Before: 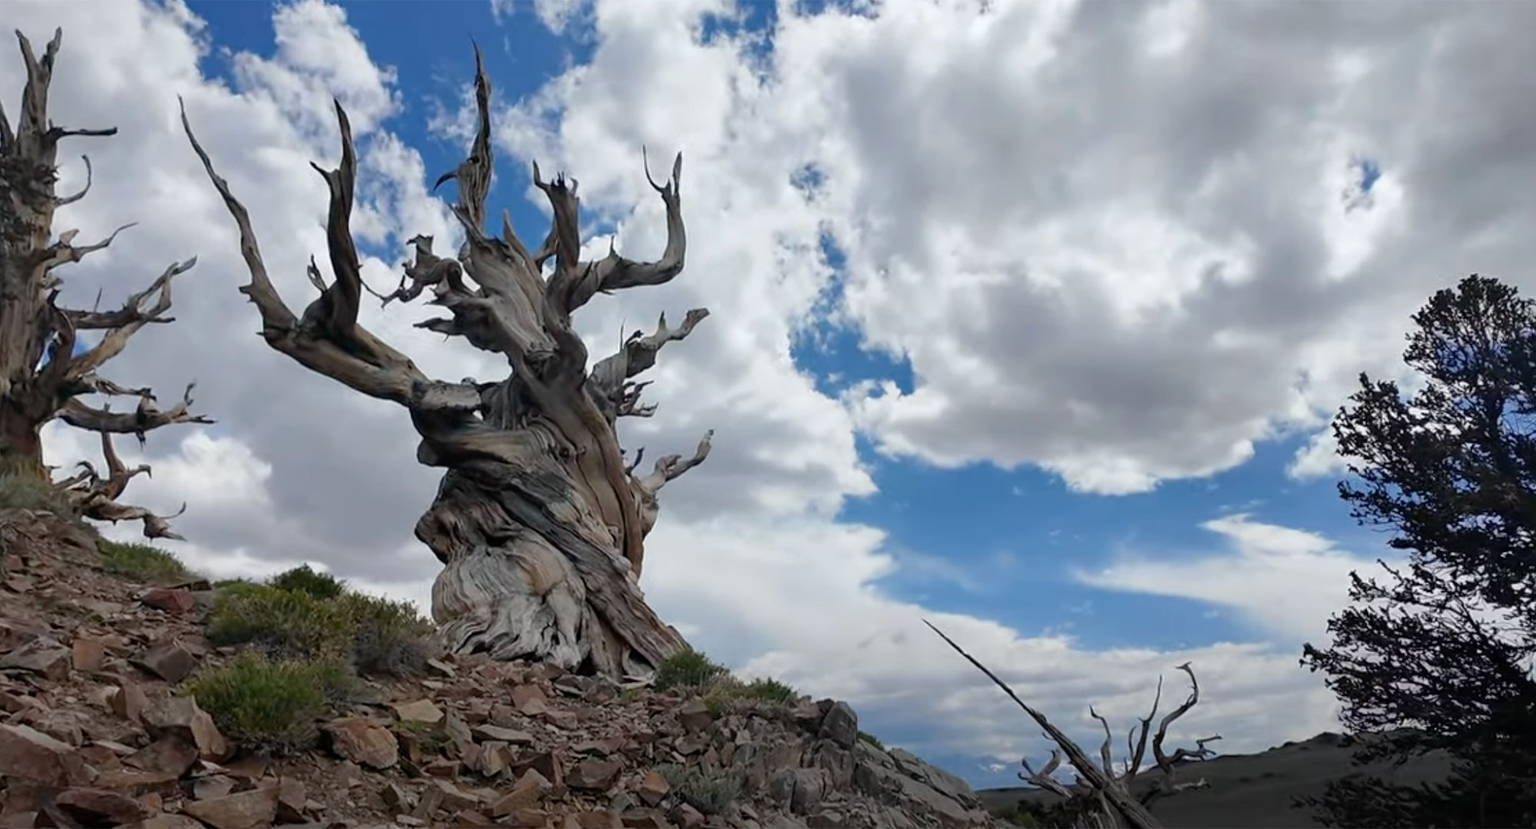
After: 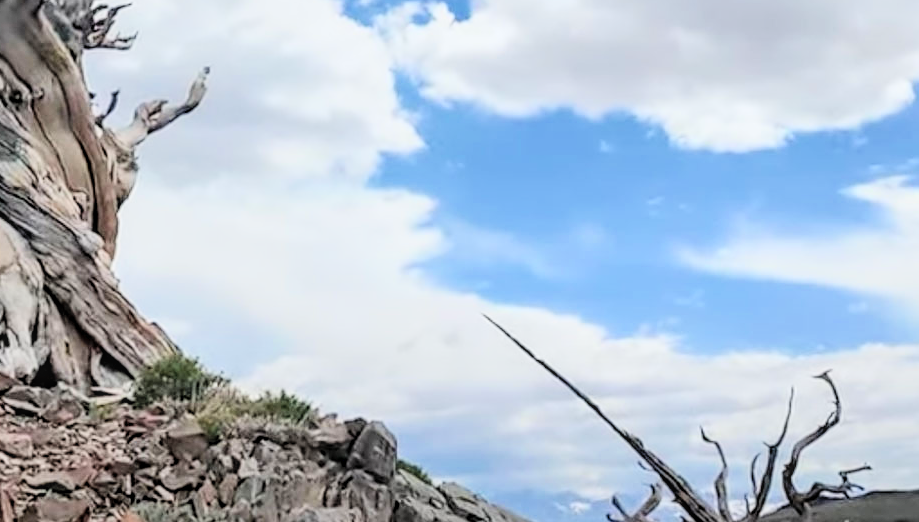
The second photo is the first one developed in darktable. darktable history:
exposure: black level correction 0, exposure 1.095 EV, compensate highlight preservation false
local contrast: on, module defaults
contrast equalizer: y [[0.509, 0.514, 0.523, 0.542, 0.578, 0.603], [0.5 ×6], [0.509, 0.514, 0.523, 0.542, 0.578, 0.603], [0.001, 0.002, 0.003, 0.005, 0.01, 0.013], [0.001, 0.002, 0.003, 0.005, 0.01, 0.013]], mix 0.753
crop: left 35.978%, top 45.732%, right 18.067%, bottom 5.865%
filmic rgb: black relative exposure -8.52 EV, white relative exposure 5.53 EV, hardness 3.36, contrast 1.018, color science v6 (2022), enable highlight reconstruction true
contrast brightness saturation: contrast 0.135, brightness 0.228
